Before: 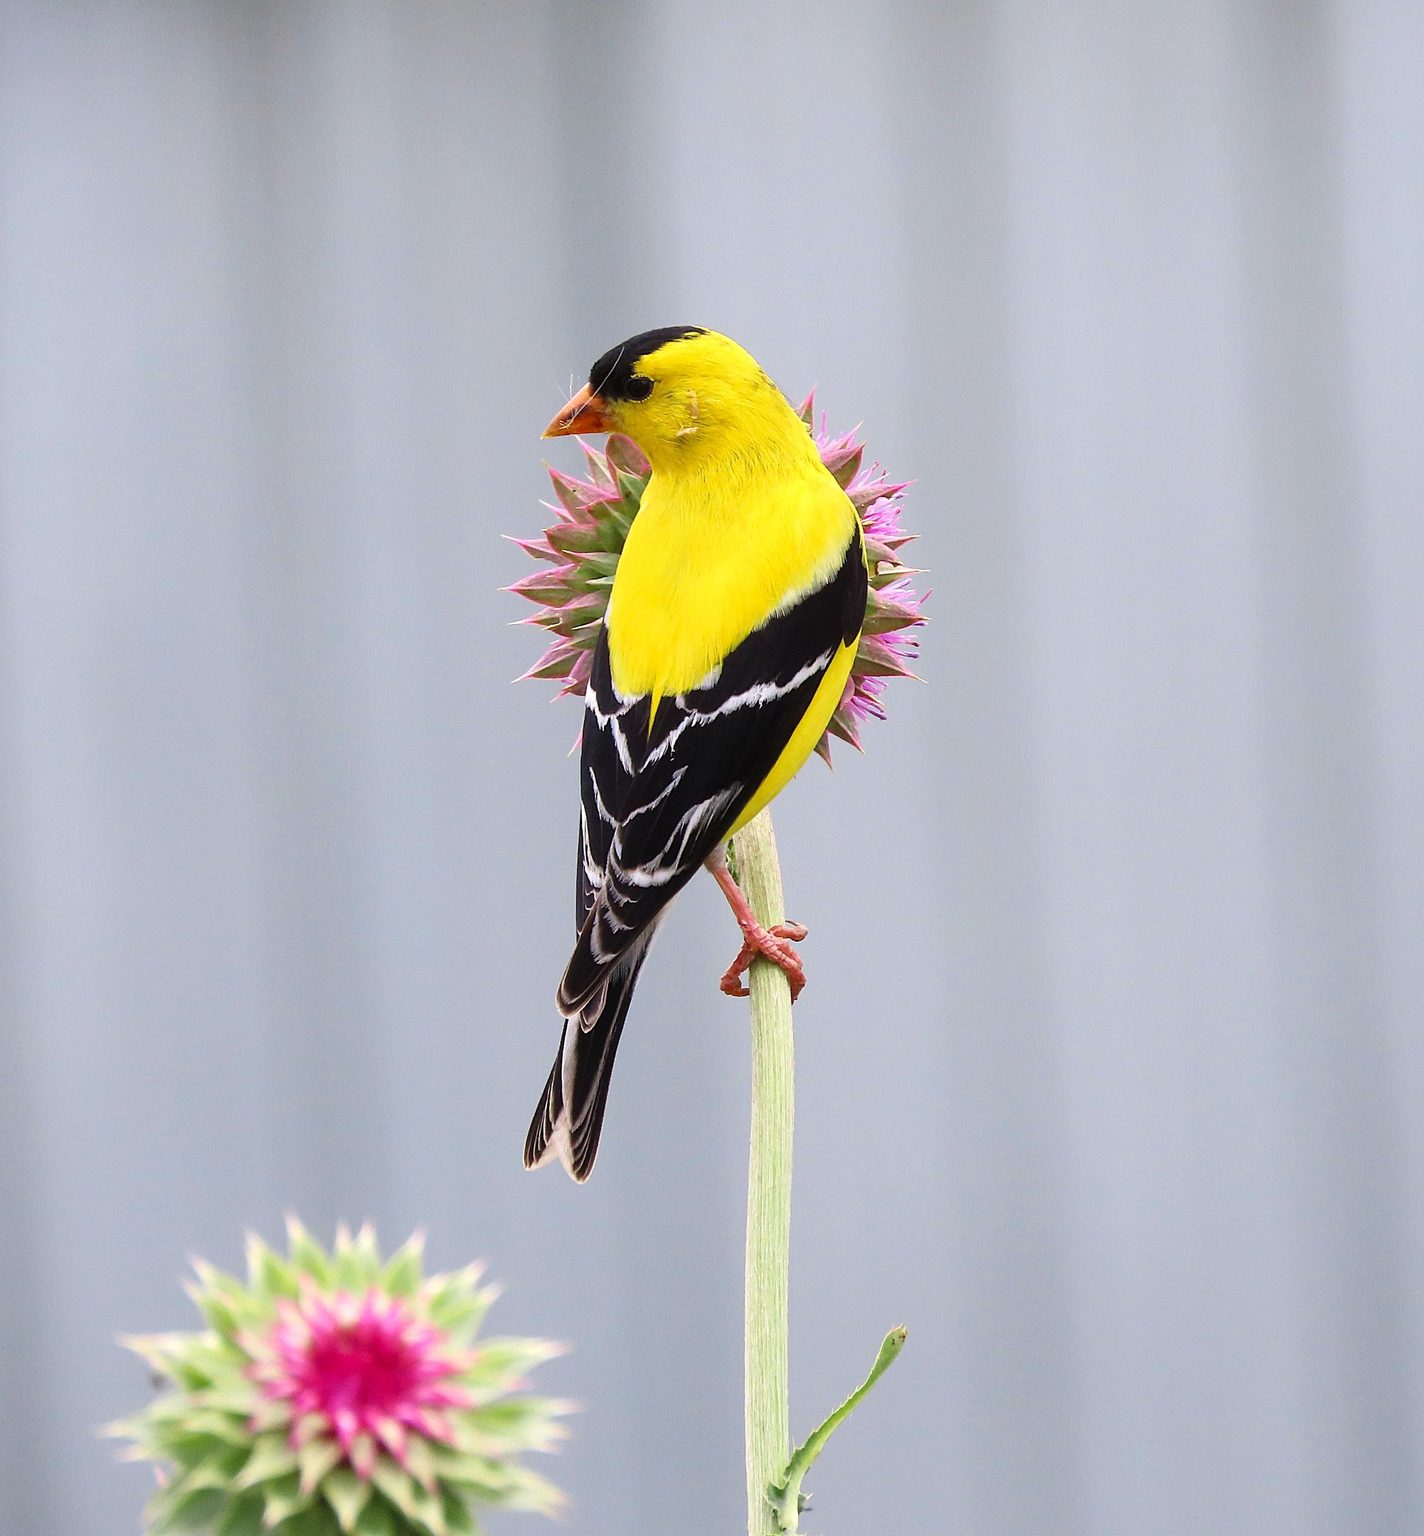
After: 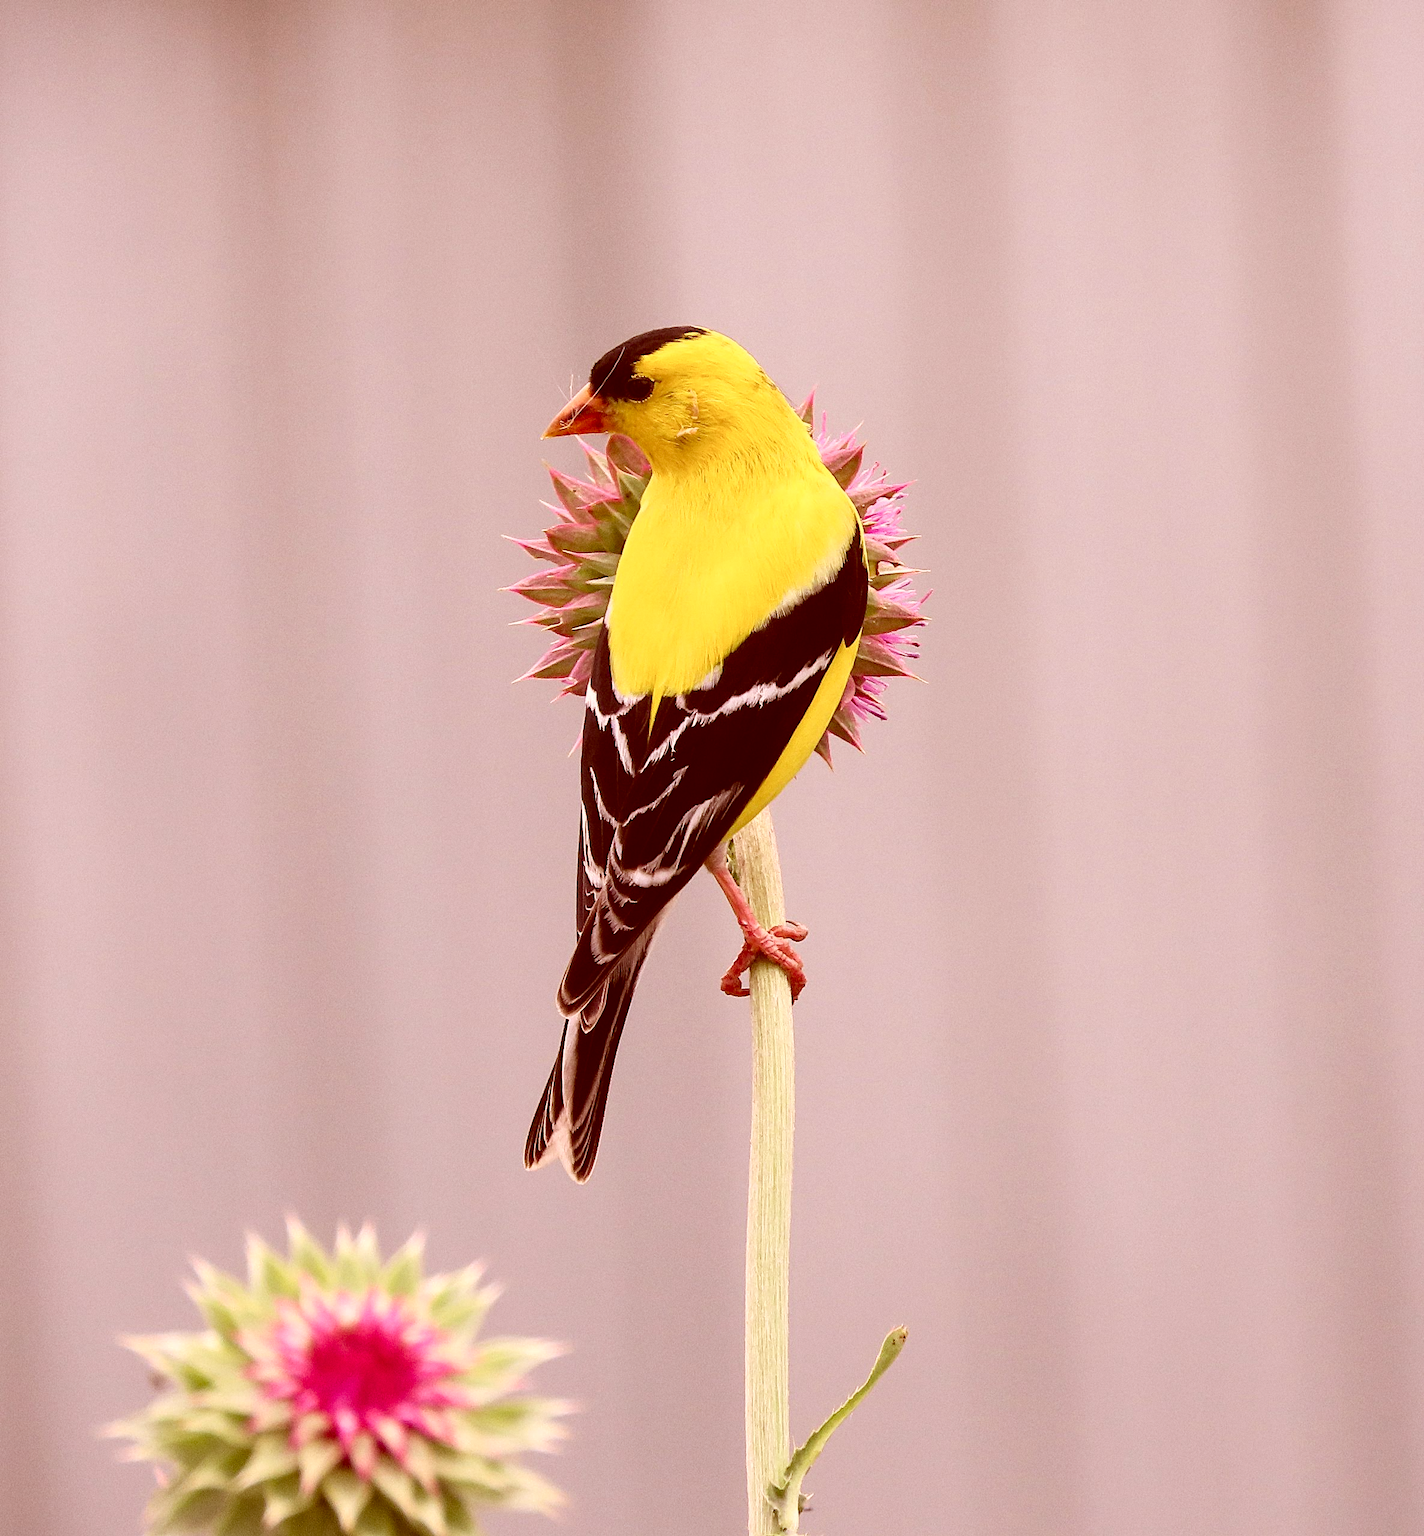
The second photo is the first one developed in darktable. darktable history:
grain: coarseness 0.09 ISO, strength 16.61%
exposure: compensate highlight preservation false
tone curve: curves: ch0 [(0, 0) (0.003, 0.003) (0.011, 0.011) (0.025, 0.025) (0.044, 0.045) (0.069, 0.07) (0.1, 0.101) (0.136, 0.138) (0.177, 0.18) (0.224, 0.228) (0.277, 0.281) (0.335, 0.34) (0.399, 0.405) (0.468, 0.475) (0.543, 0.551) (0.623, 0.633) (0.709, 0.72) (0.801, 0.813) (0.898, 0.907) (1, 1)], preserve colors none
color correction: highlights a* 9.03, highlights b* 8.71, shadows a* 40, shadows b* 40, saturation 0.8
